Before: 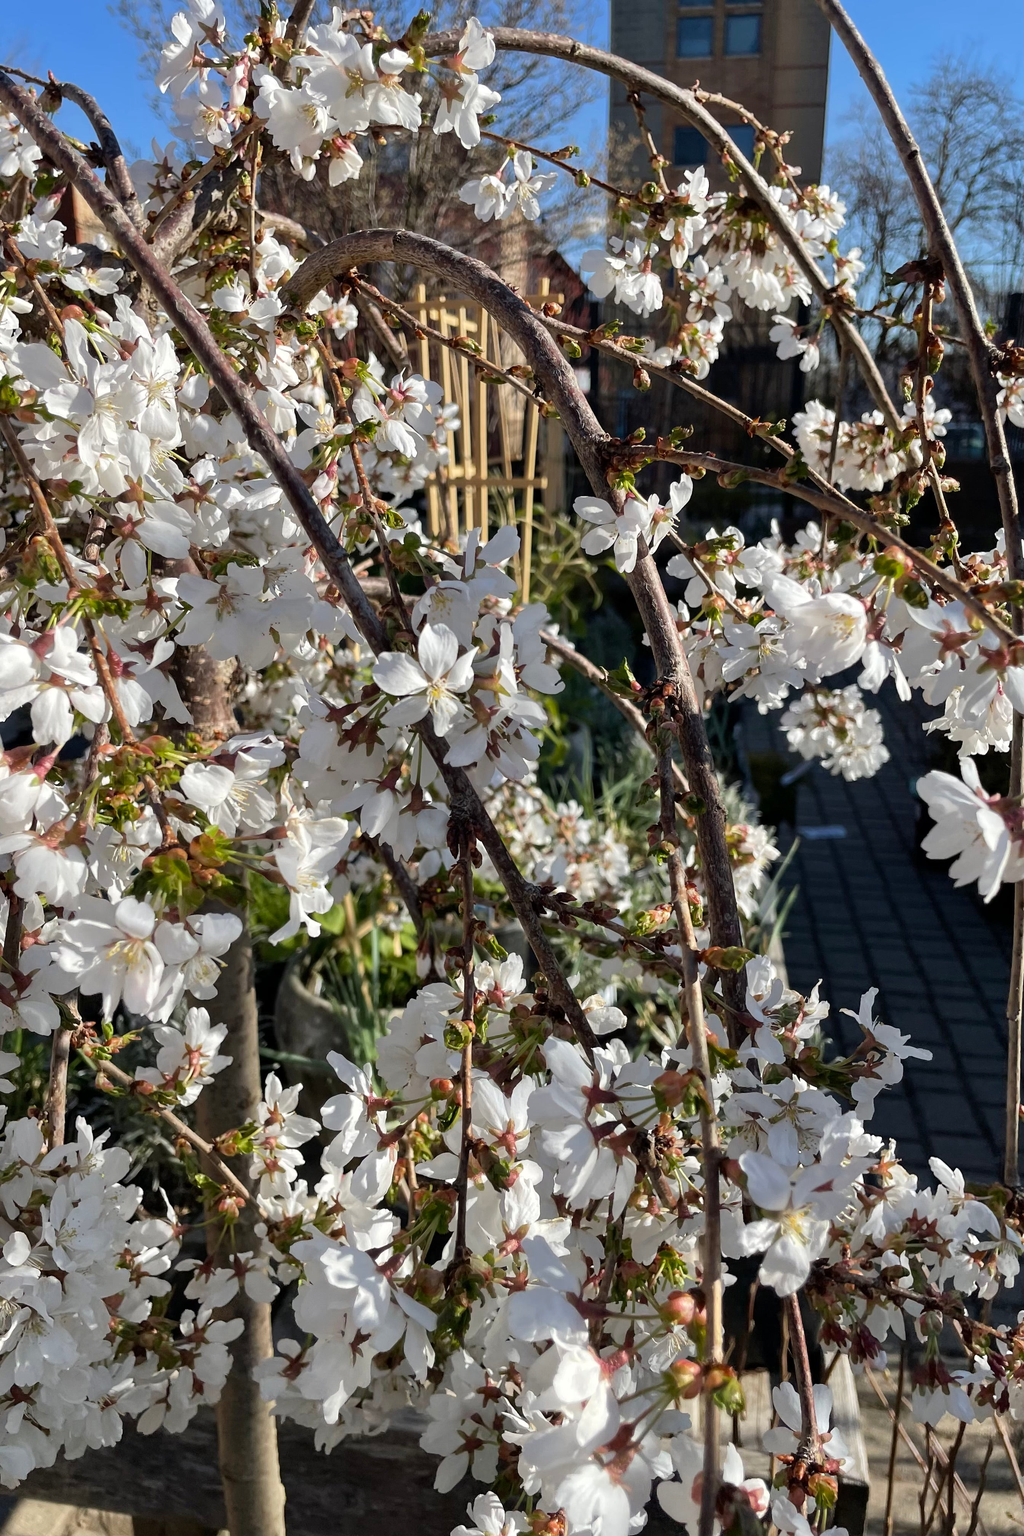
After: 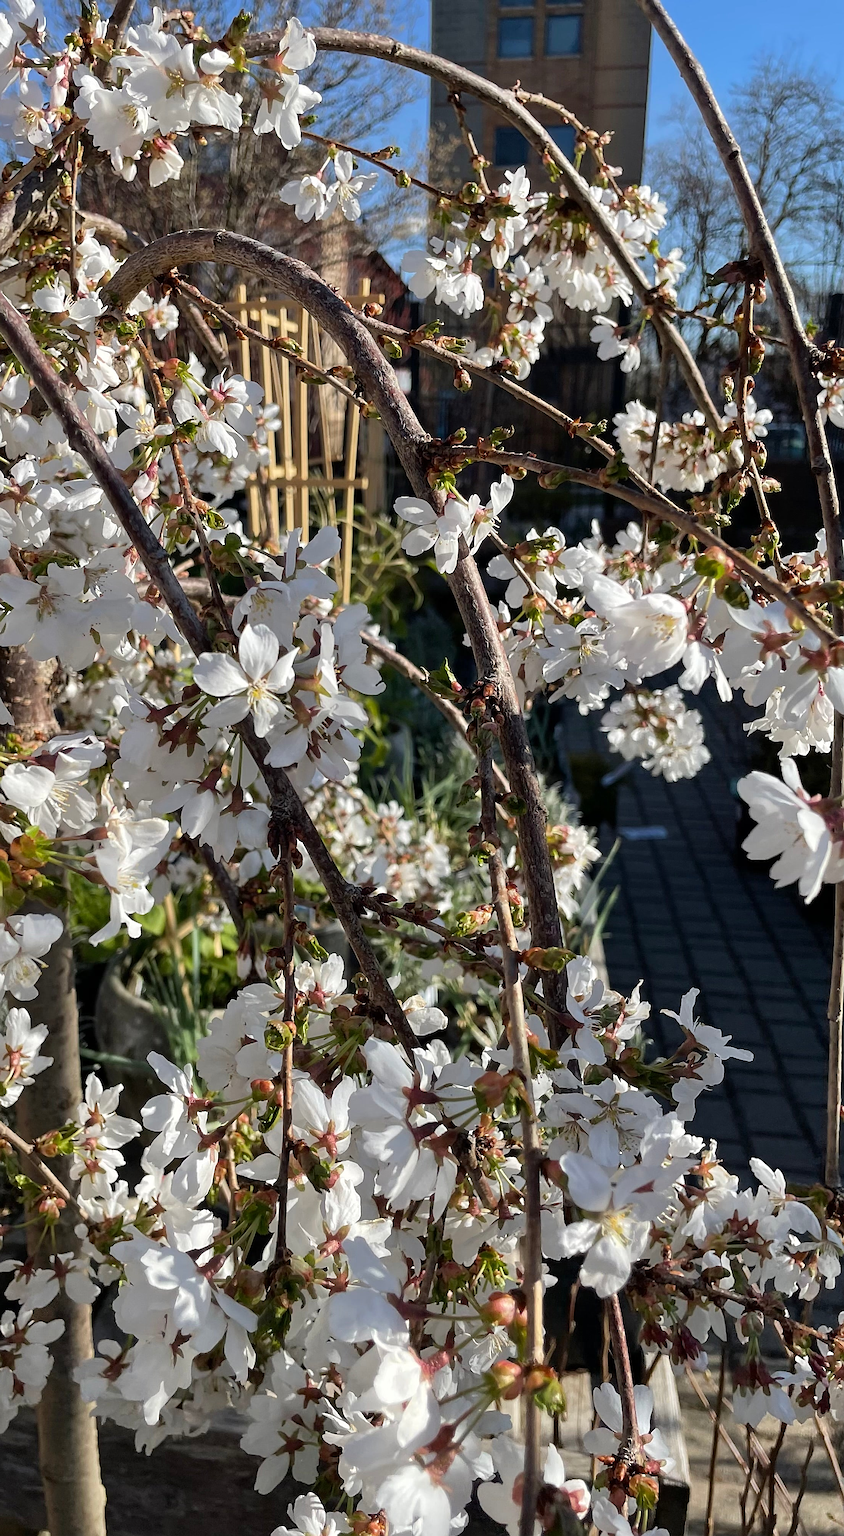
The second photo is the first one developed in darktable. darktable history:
crop: left 17.582%, bottom 0.031%
sharpen: on, module defaults
